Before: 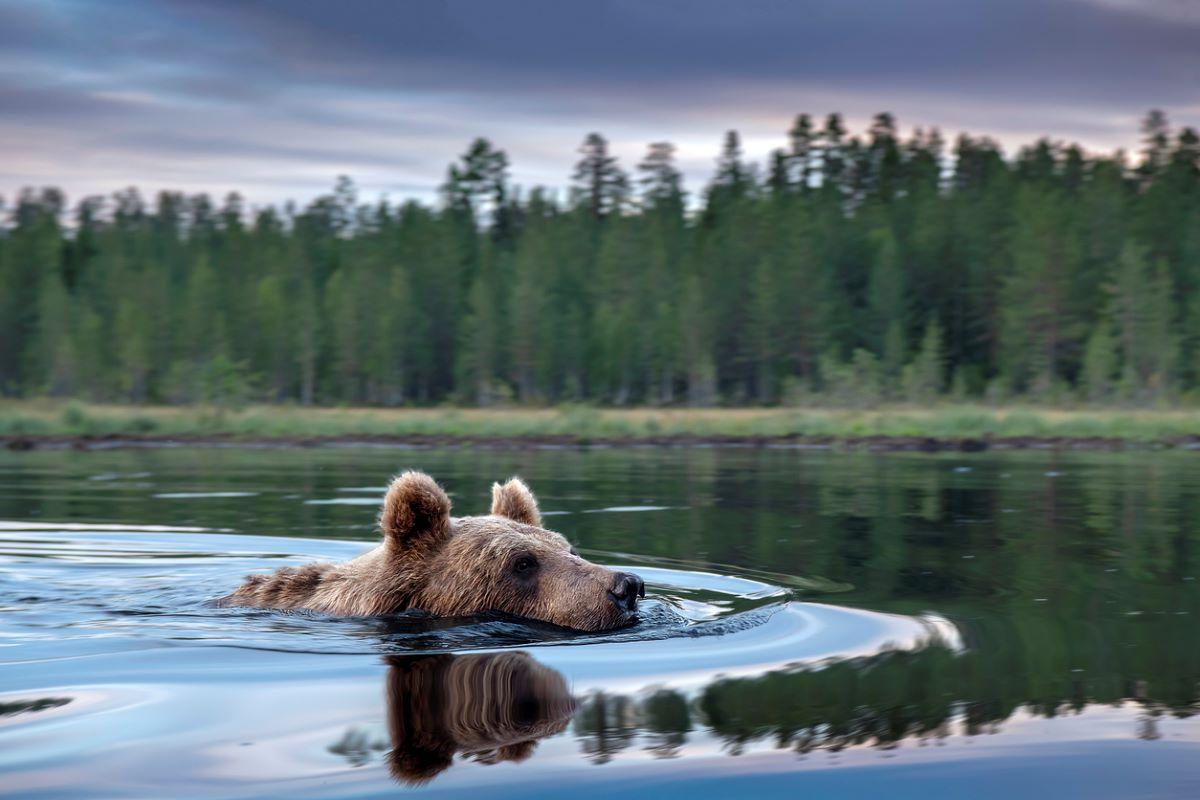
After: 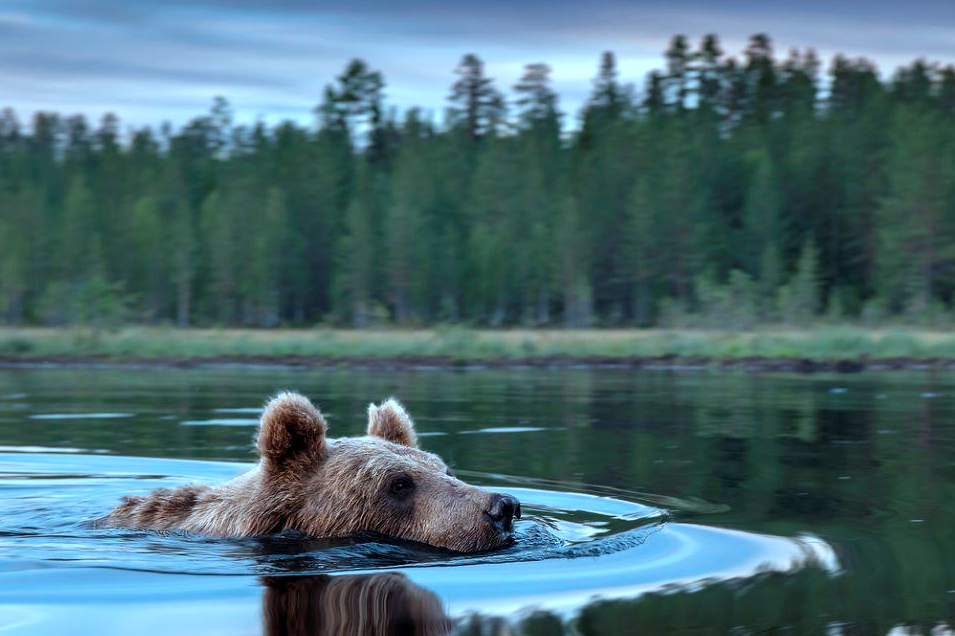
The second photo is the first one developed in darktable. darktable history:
color correction: highlights a* -10.49, highlights b* -18.72
crop and rotate: left 10.403%, top 9.9%, right 9.968%, bottom 10.48%
